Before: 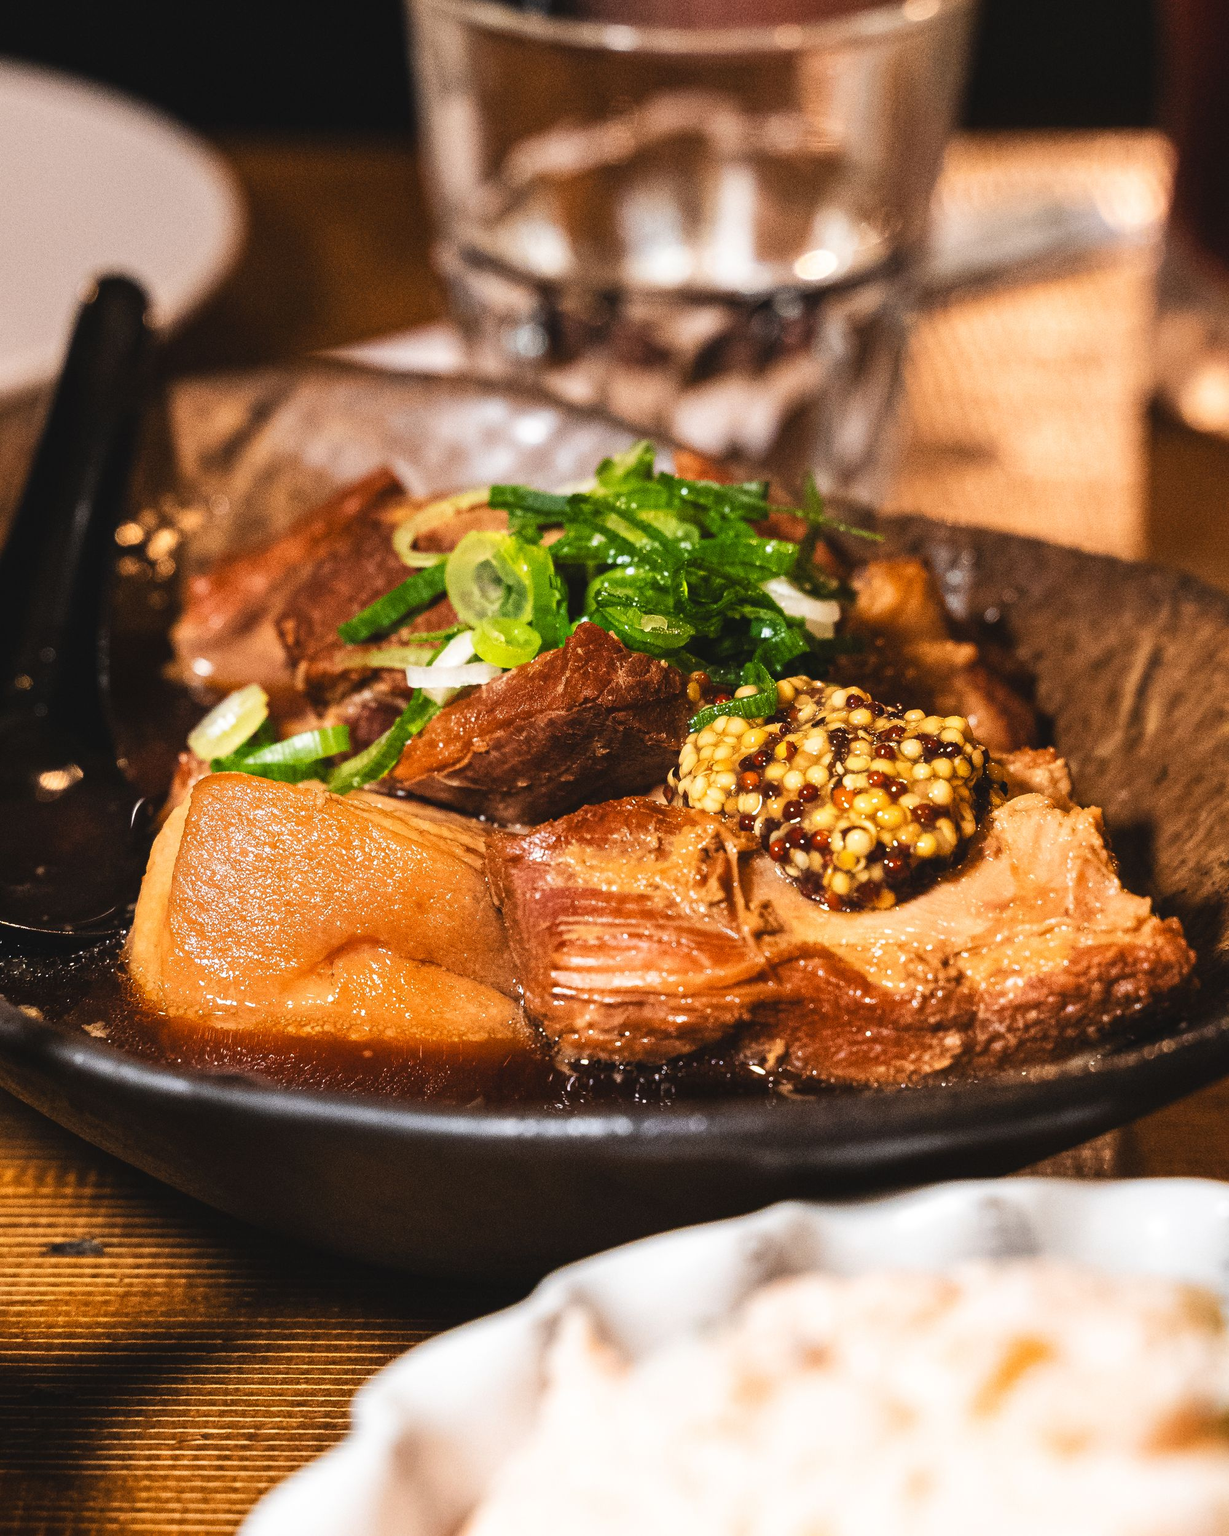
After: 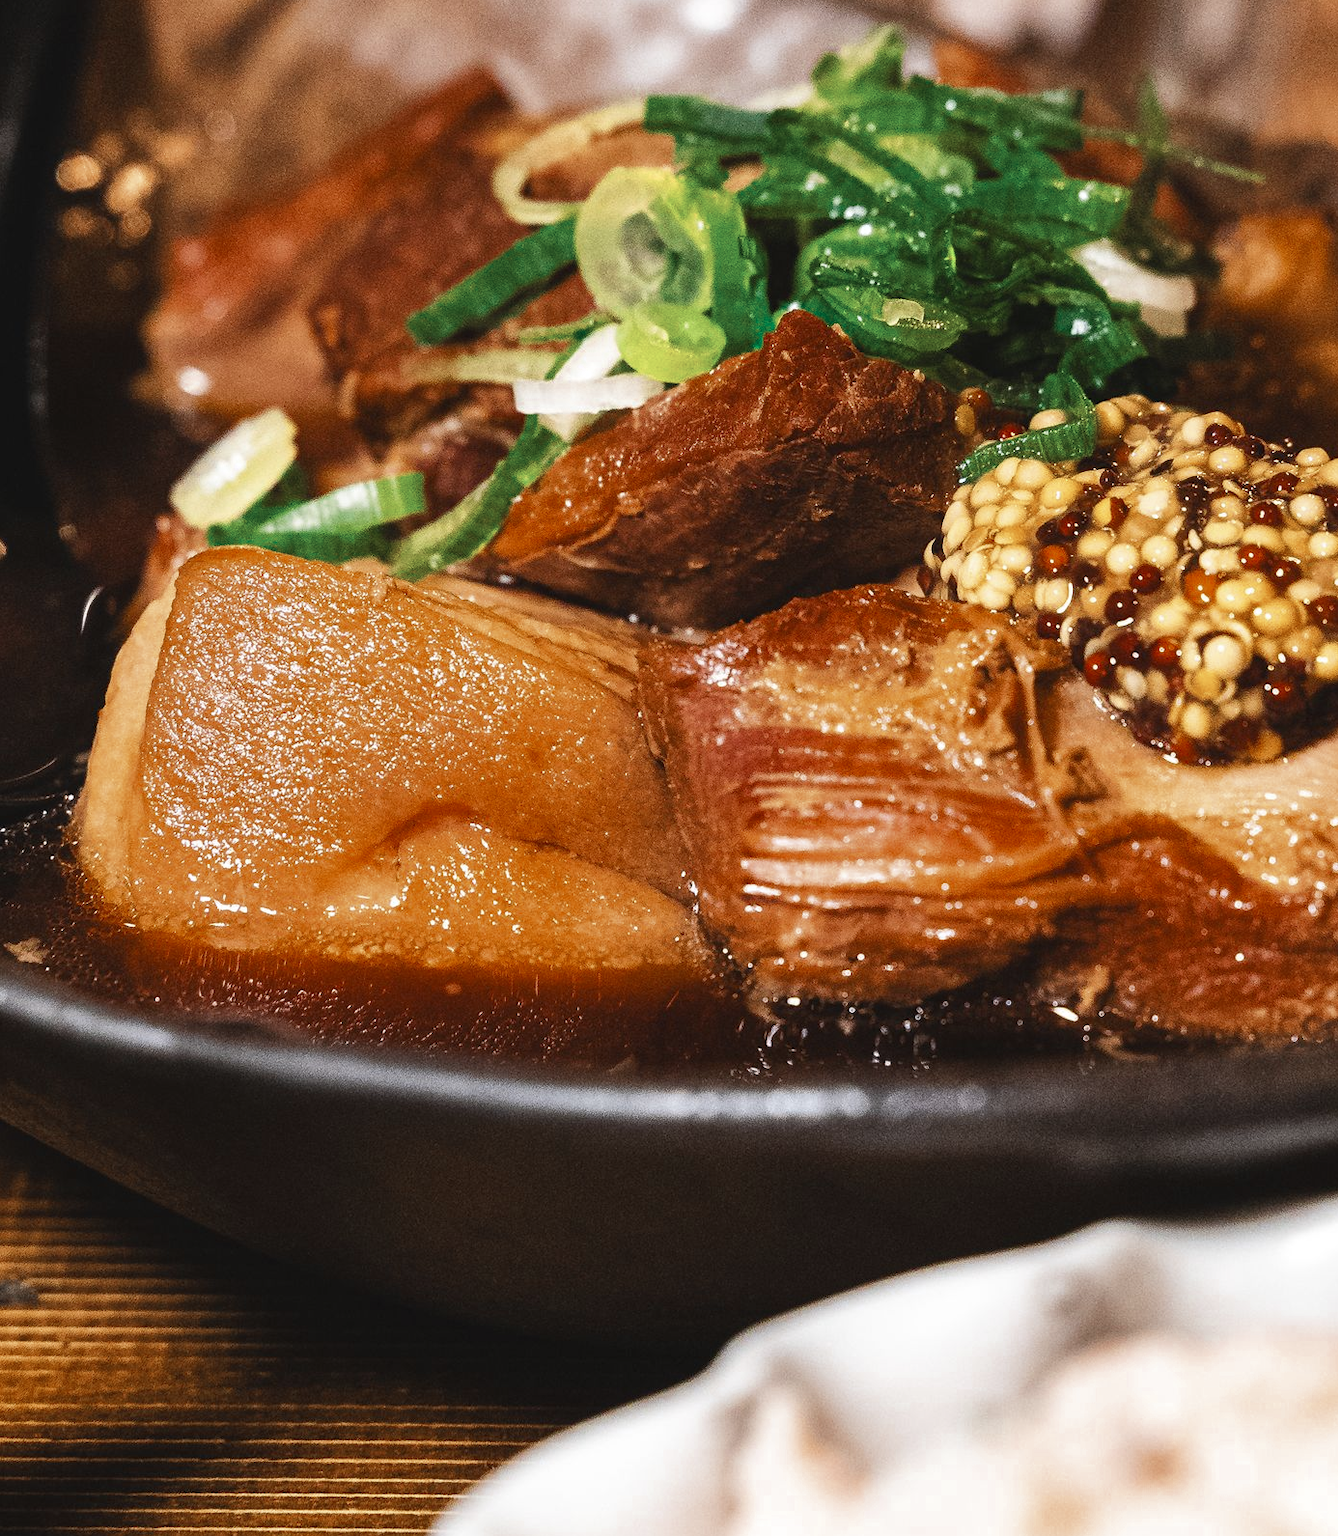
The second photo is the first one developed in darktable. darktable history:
crop: left 6.488%, top 27.668%, right 24.183%, bottom 8.656%
color zones: curves: ch0 [(0, 0.5) (0.125, 0.4) (0.25, 0.5) (0.375, 0.4) (0.5, 0.4) (0.625, 0.6) (0.75, 0.6) (0.875, 0.5)]; ch1 [(0, 0.35) (0.125, 0.45) (0.25, 0.35) (0.375, 0.35) (0.5, 0.35) (0.625, 0.35) (0.75, 0.45) (0.875, 0.35)]; ch2 [(0, 0.6) (0.125, 0.5) (0.25, 0.5) (0.375, 0.6) (0.5, 0.6) (0.625, 0.5) (0.75, 0.5) (0.875, 0.5)]
